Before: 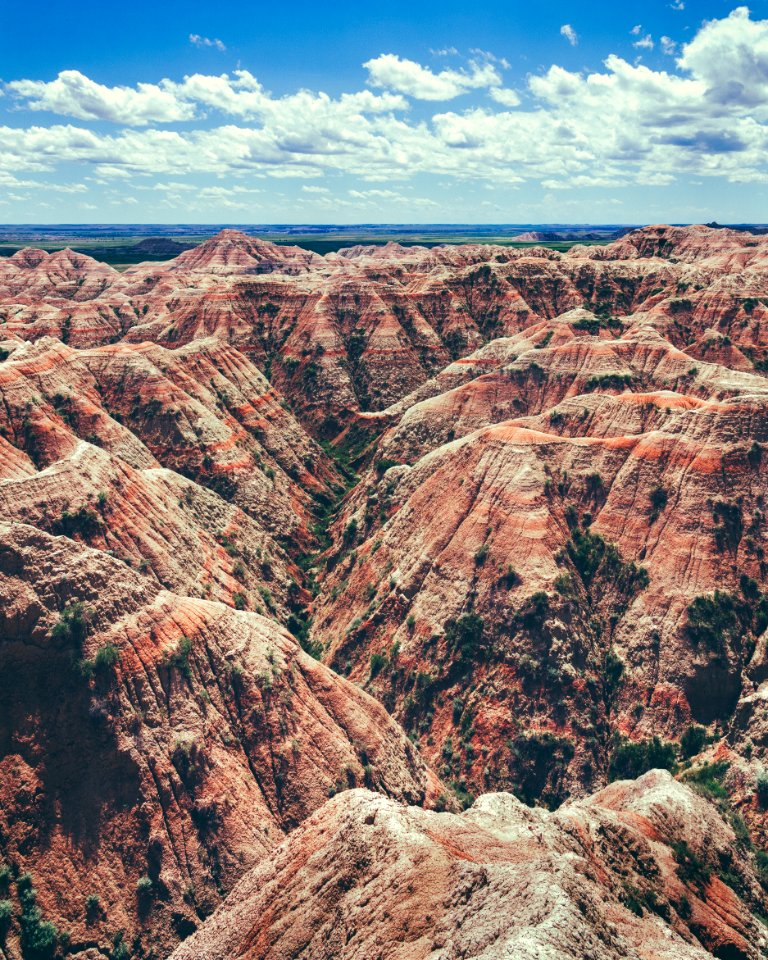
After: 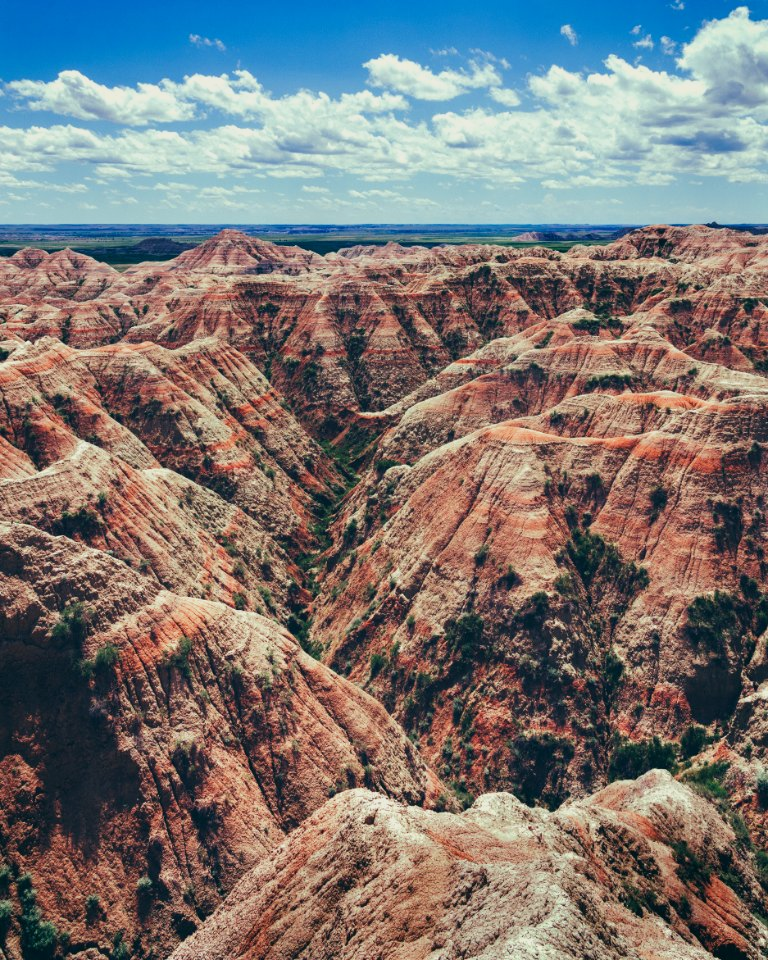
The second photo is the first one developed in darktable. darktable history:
exposure: exposure -0.258 EV, compensate highlight preservation false
